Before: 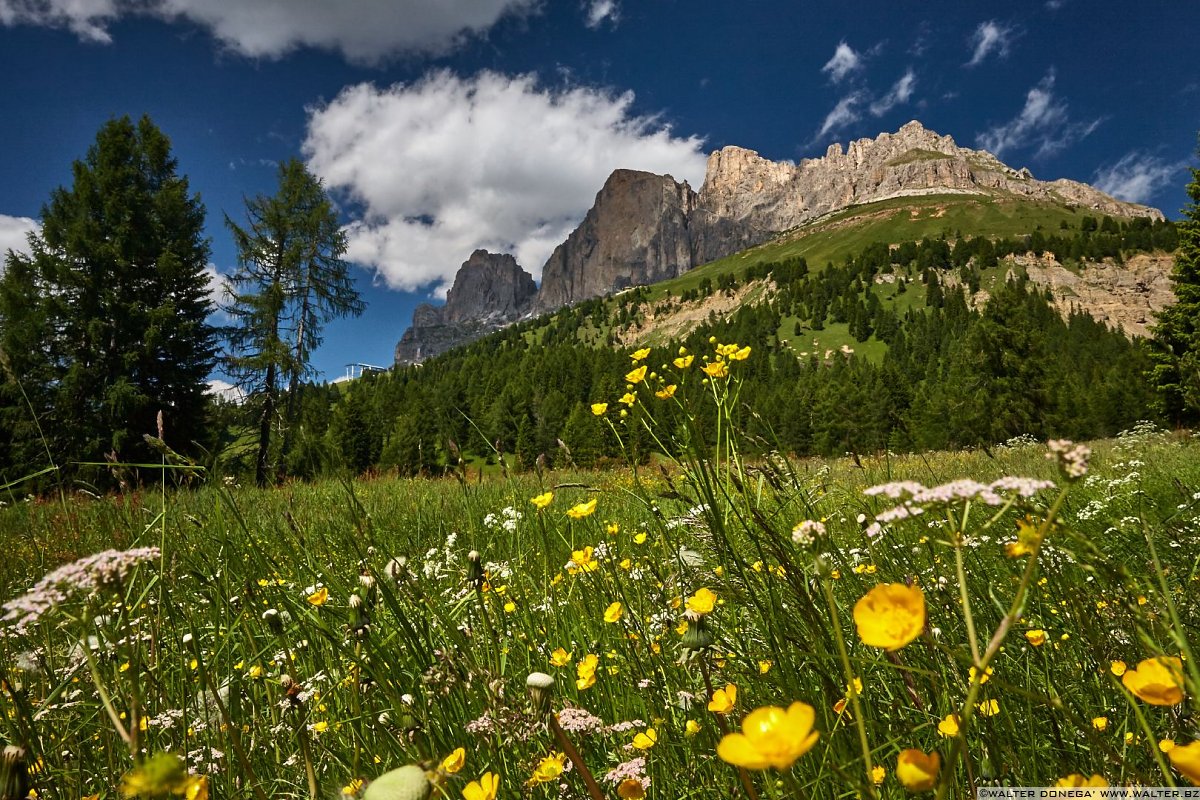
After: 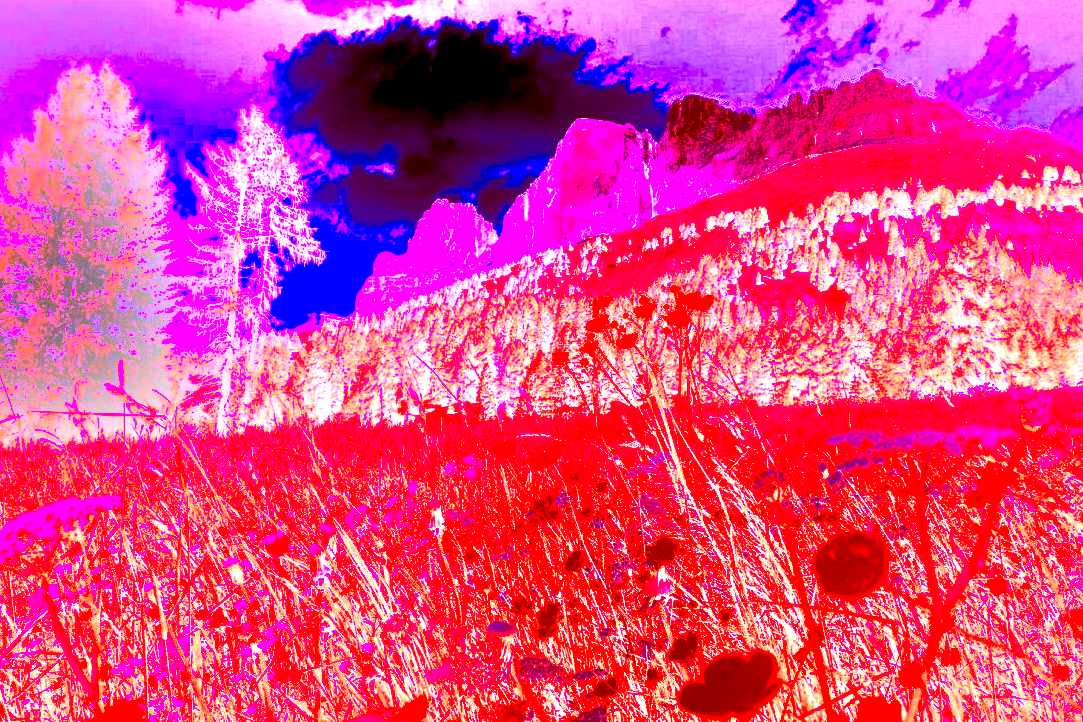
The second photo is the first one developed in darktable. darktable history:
white balance: red 8, blue 8
crop: left 3.305%, top 6.436%, right 6.389%, bottom 3.258%
bloom: on, module defaults
